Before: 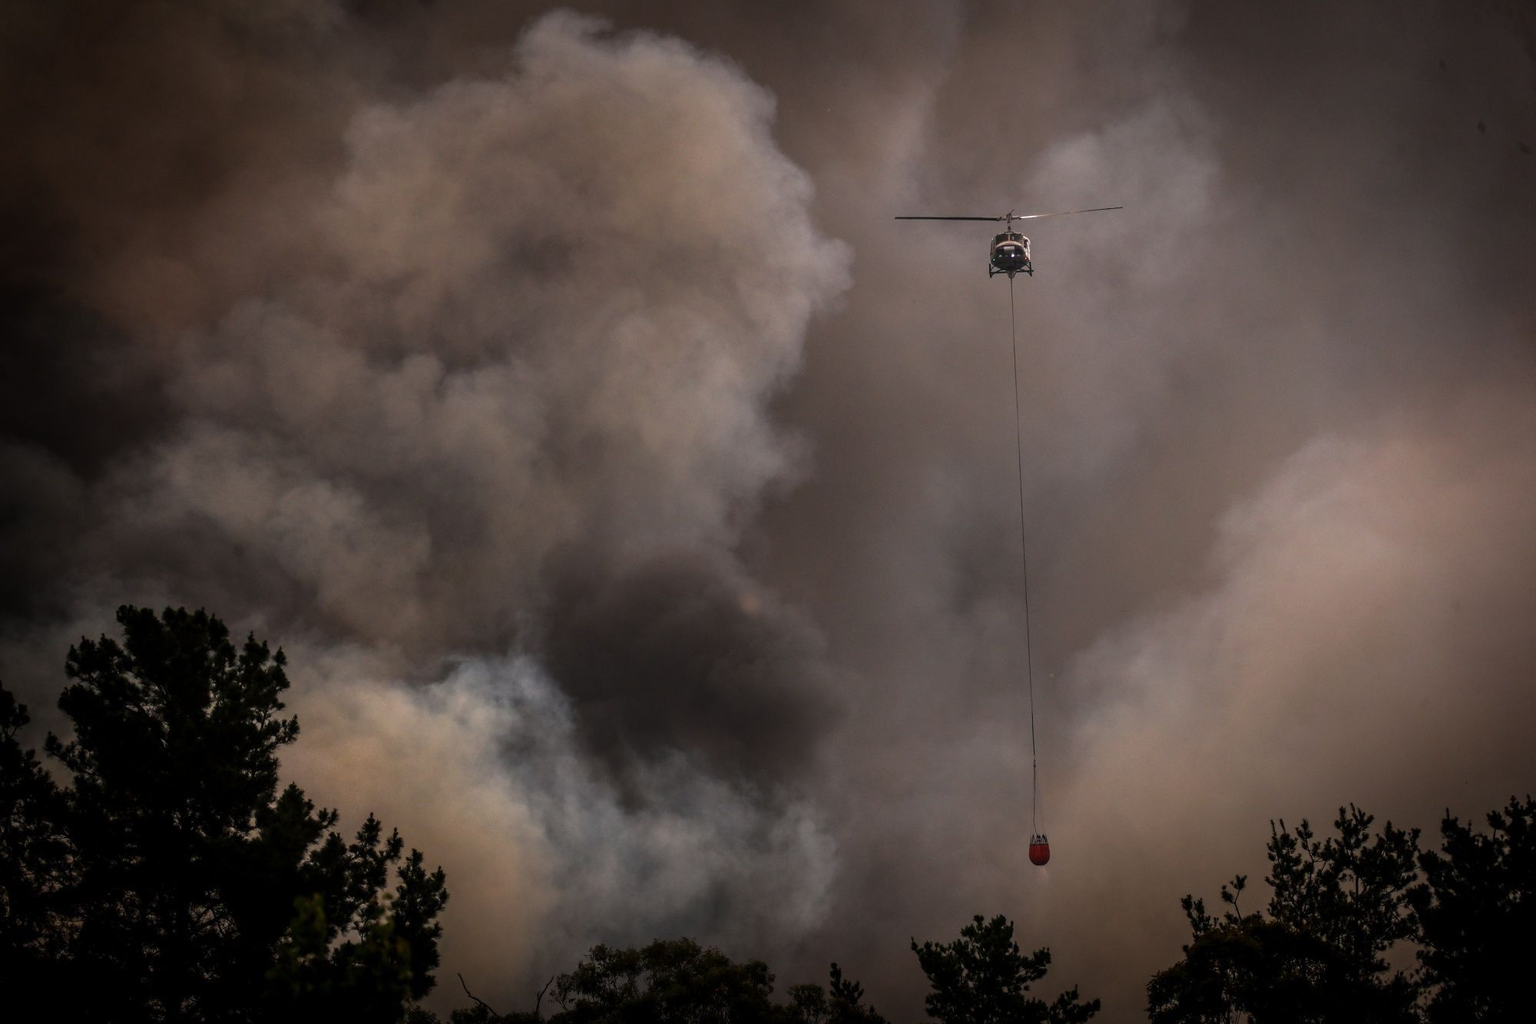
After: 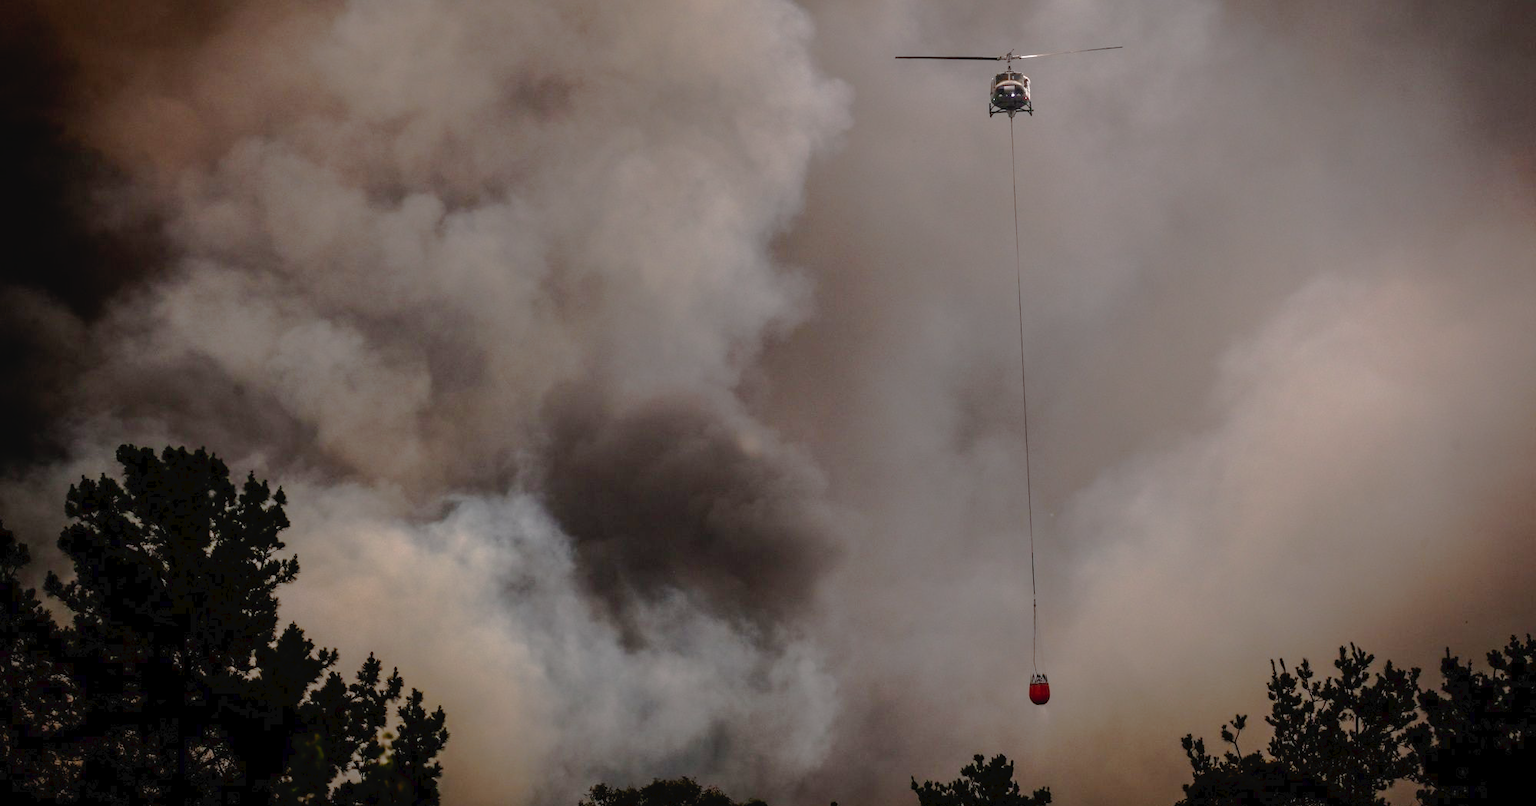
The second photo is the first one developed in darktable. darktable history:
tone curve: curves: ch0 [(0, 0) (0.003, 0.03) (0.011, 0.03) (0.025, 0.033) (0.044, 0.038) (0.069, 0.057) (0.1, 0.109) (0.136, 0.174) (0.177, 0.243) (0.224, 0.313) (0.277, 0.391) (0.335, 0.464) (0.399, 0.515) (0.468, 0.563) (0.543, 0.616) (0.623, 0.679) (0.709, 0.766) (0.801, 0.865) (0.898, 0.948) (1, 1)], preserve colors none
crop and rotate: top 15.747%, bottom 5.465%
